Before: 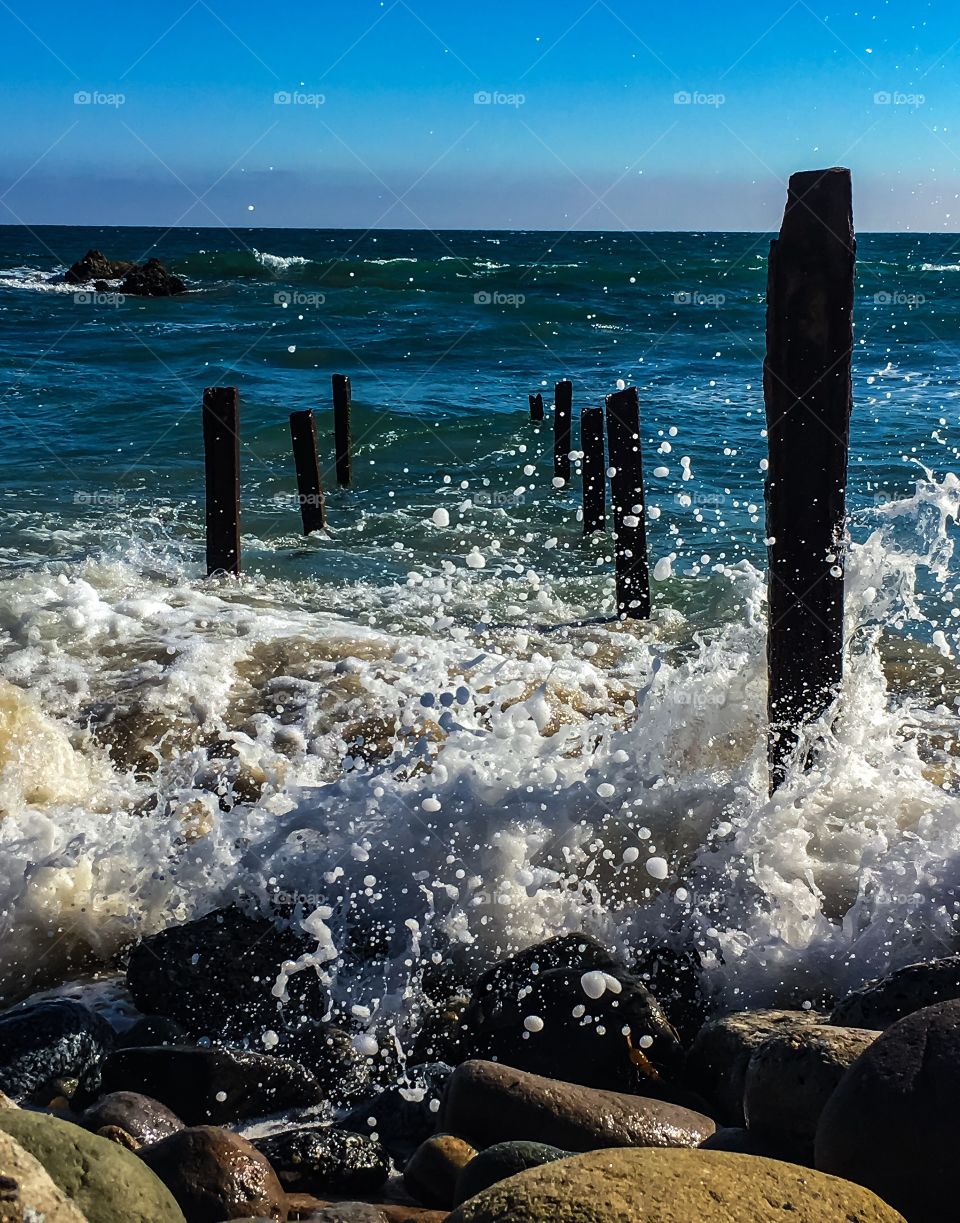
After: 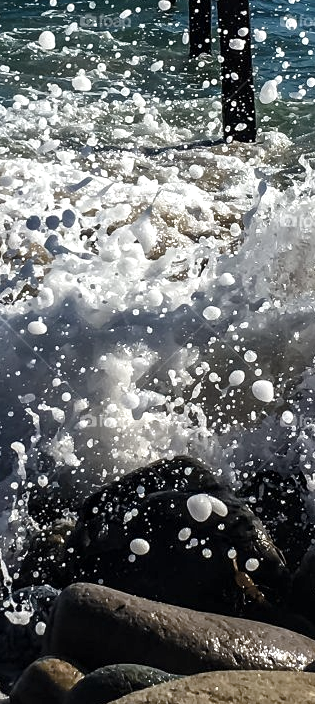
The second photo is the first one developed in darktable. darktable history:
exposure: black level correction 0, exposure 0.5 EV, compensate highlight preservation false
color balance rgb: perceptual saturation grading › global saturation 20%, perceptual saturation grading › highlights -25.511%, perceptual saturation grading › shadows 49.303%
local contrast: mode bilateral grid, contrast 20, coarseness 50, detail 129%, midtone range 0.2
base curve: curves: ch0 [(0, 0) (0.303, 0.277) (1, 1)], preserve colors none
color zones: curves: ch0 [(0, 0.487) (0.241, 0.395) (0.434, 0.373) (0.658, 0.412) (0.838, 0.487)]; ch1 [(0, 0) (0.053, 0.053) (0.211, 0.202) (0.579, 0.259) (0.781, 0.241)]
crop: left 41.053%, top 39.081%, right 25.642%, bottom 3.03%
